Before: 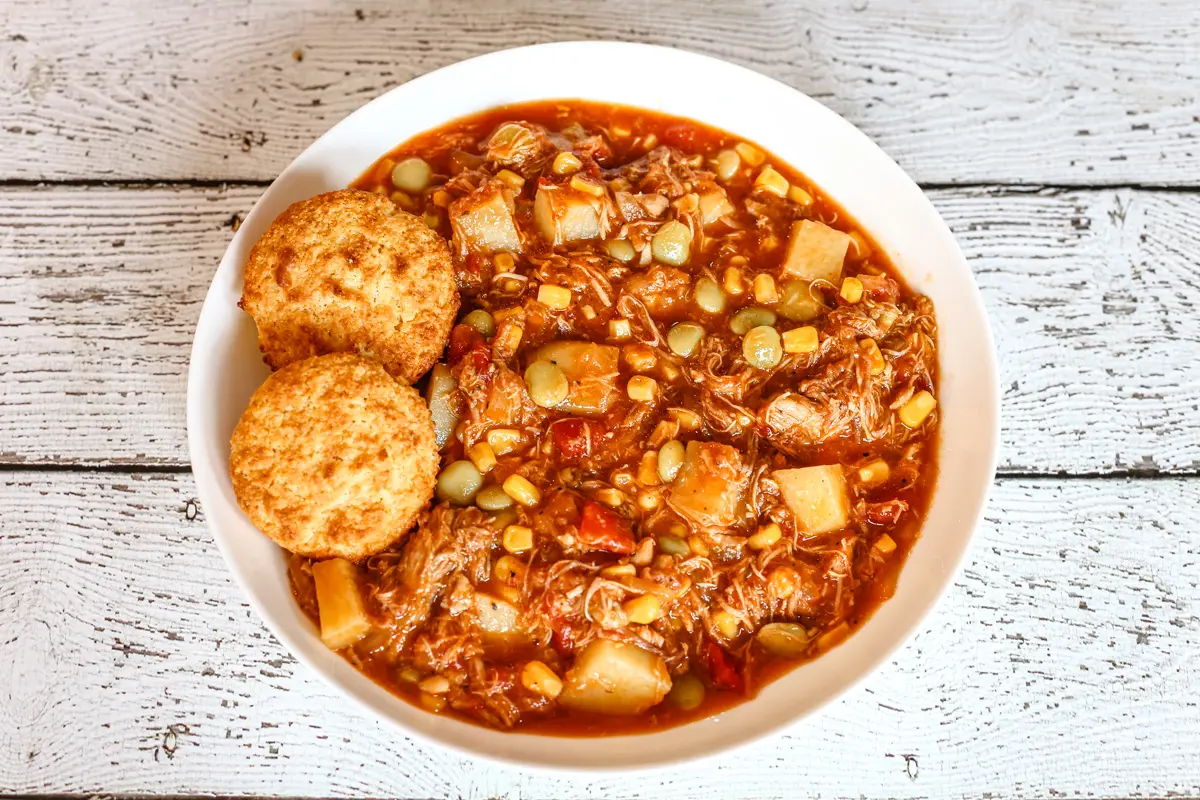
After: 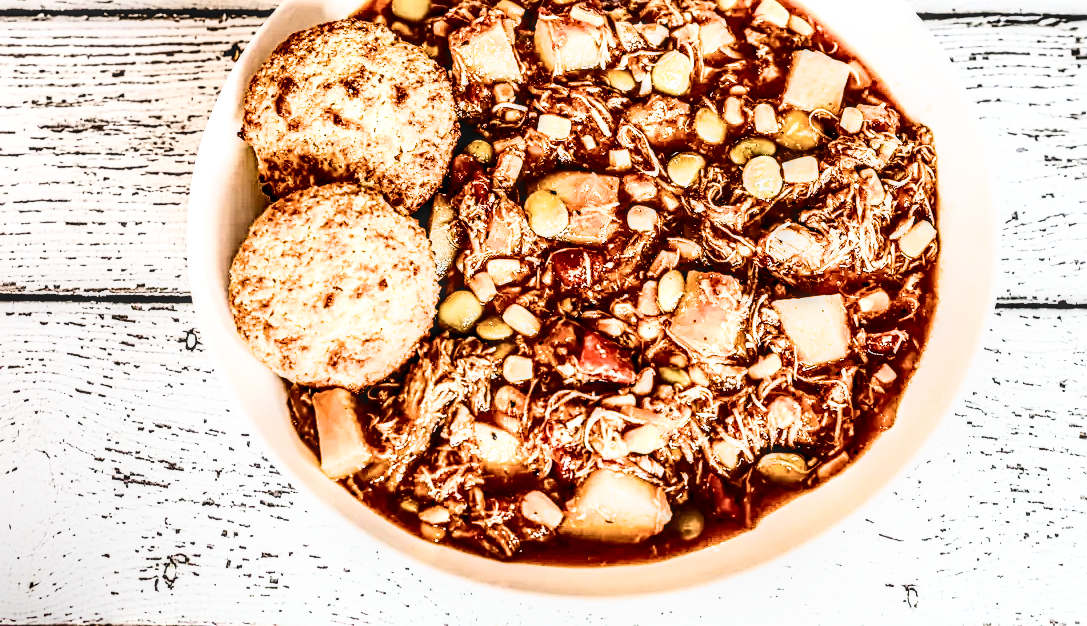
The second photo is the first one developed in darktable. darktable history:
exposure: black level correction 0.01, exposure 0.016 EV, compensate highlight preservation false
crop: top 21.338%, right 9.415%, bottom 0.324%
local contrast: highlights 5%, shadows 5%, detail 182%
sharpen: radius 3.1
filmic rgb: black relative exposure -5.02 EV, white relative exposure 3.19 EV, hardness 3.42, contrast 1.191, highlights saturation mix -49.34%
tone equalizer: -8 EV -0.771 EV, -7 EV -0.676 EV, -6 EV -0.628 EV, -5 EV -0.418 EV, -3 EV 0.376 EV, -2 EV 0.6 EV, -1 EV 0.693 EV, +0 EV 0.727 EV, edges refinement/feathering 500, mask exposure compensation -1.57 EV, preserve details no
contrast brightness saturation: contrast 0.487, saturation -0.082
